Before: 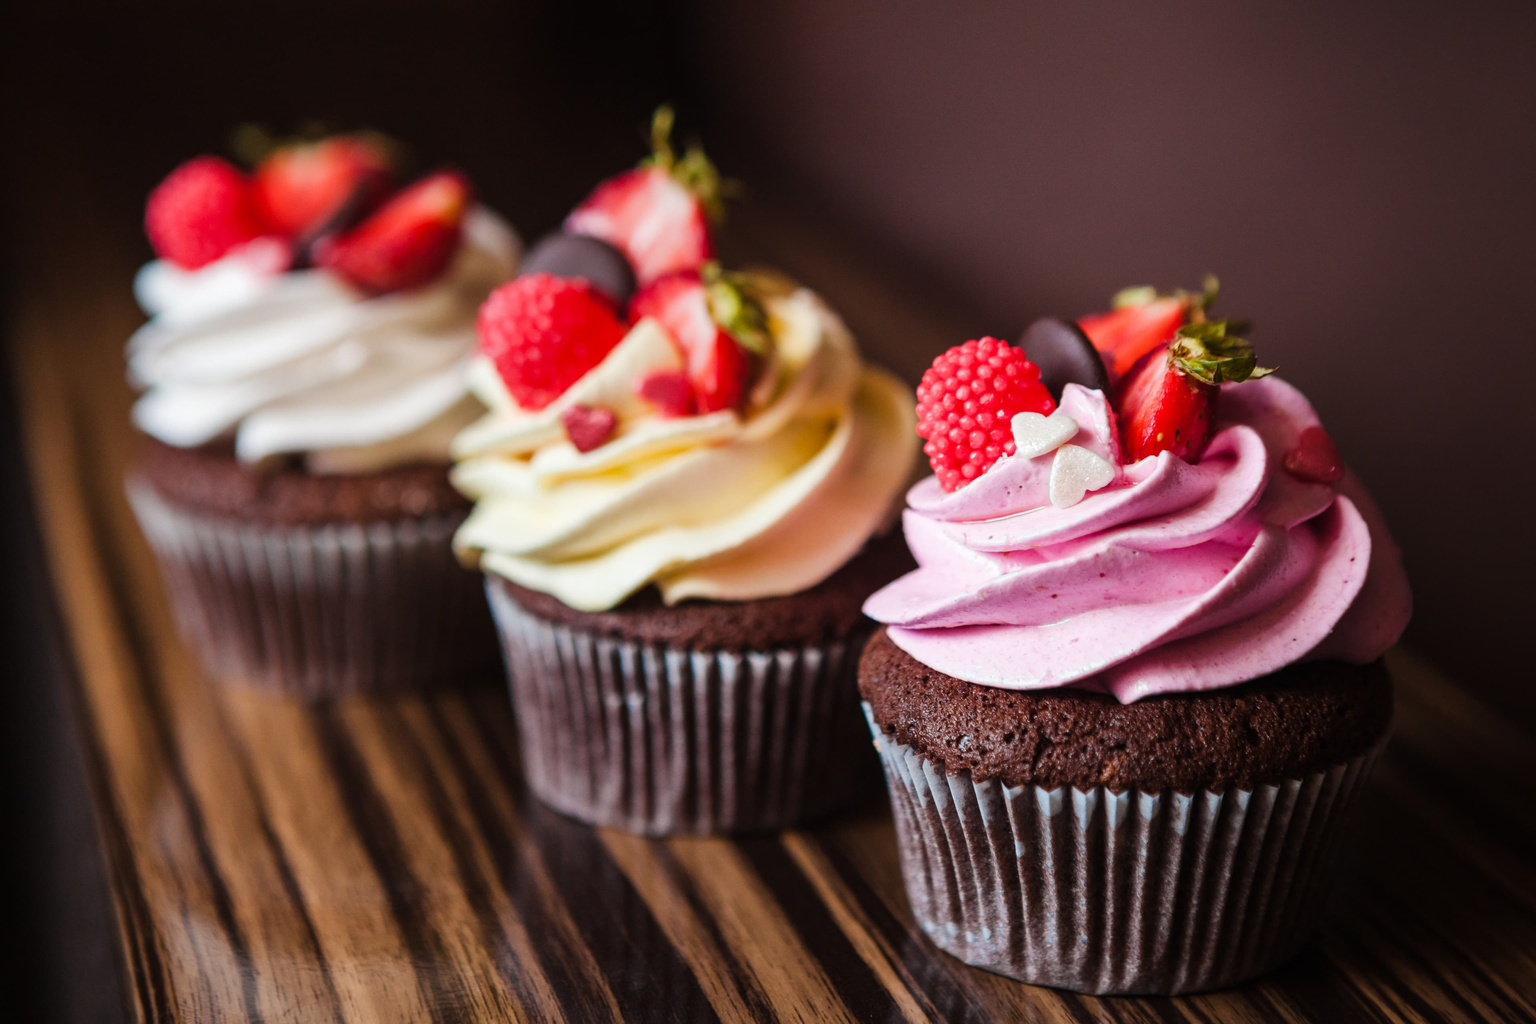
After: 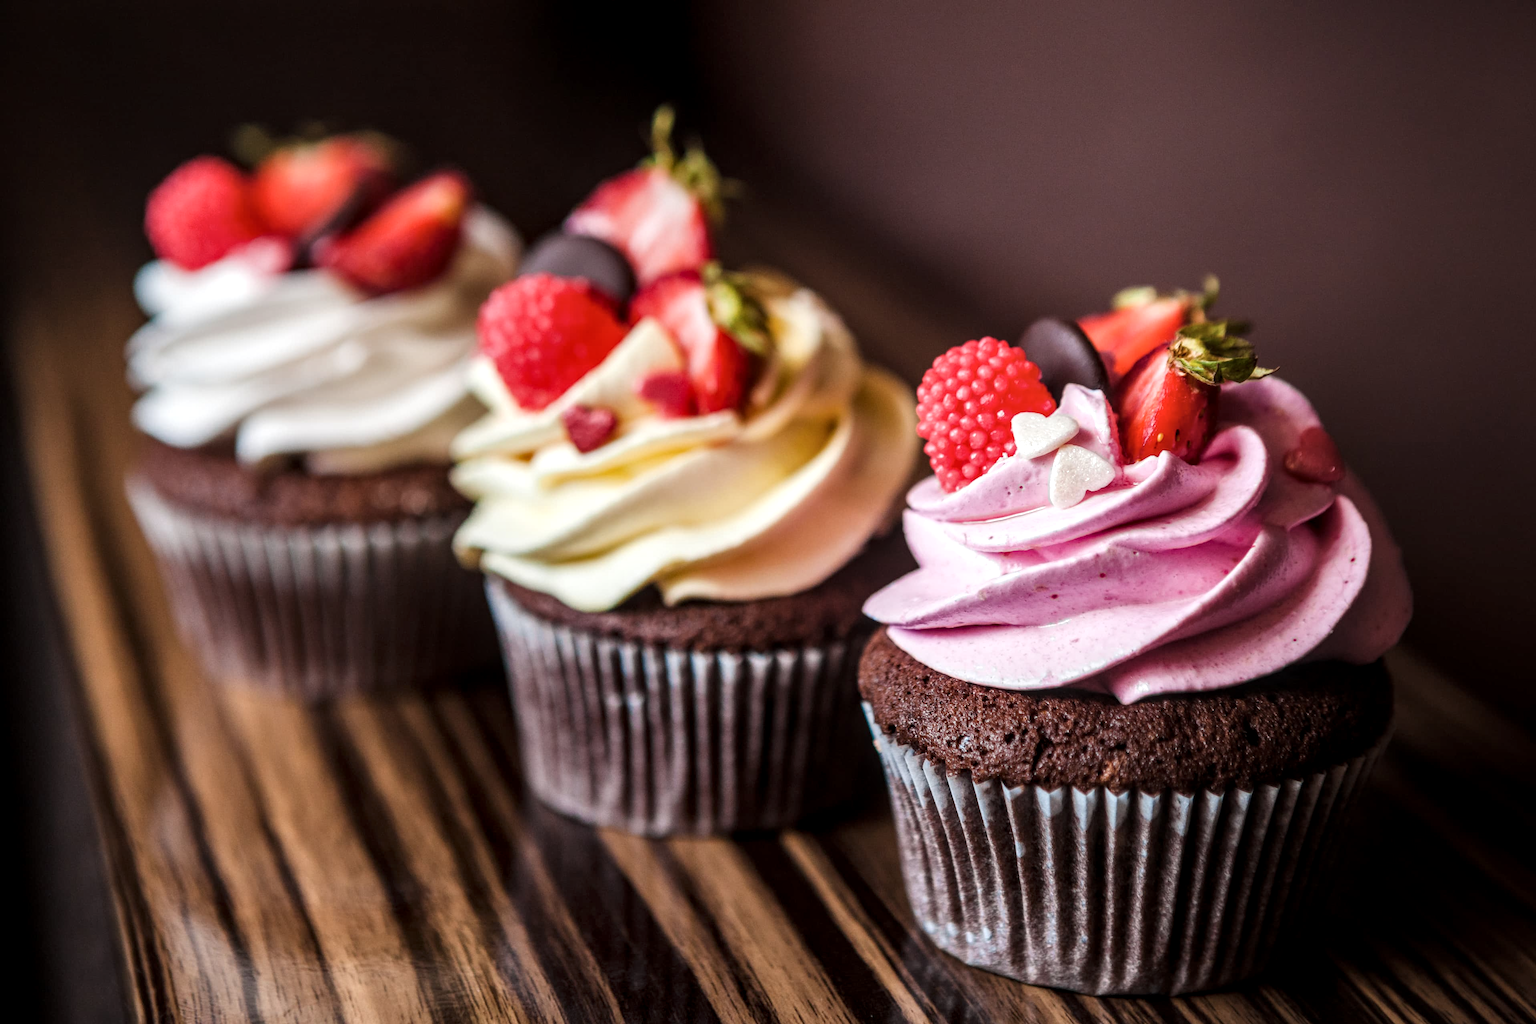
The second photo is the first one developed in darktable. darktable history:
contrast brightness saturation: contrast 0.011, saturation -0.057
local contrast: detail 142%
